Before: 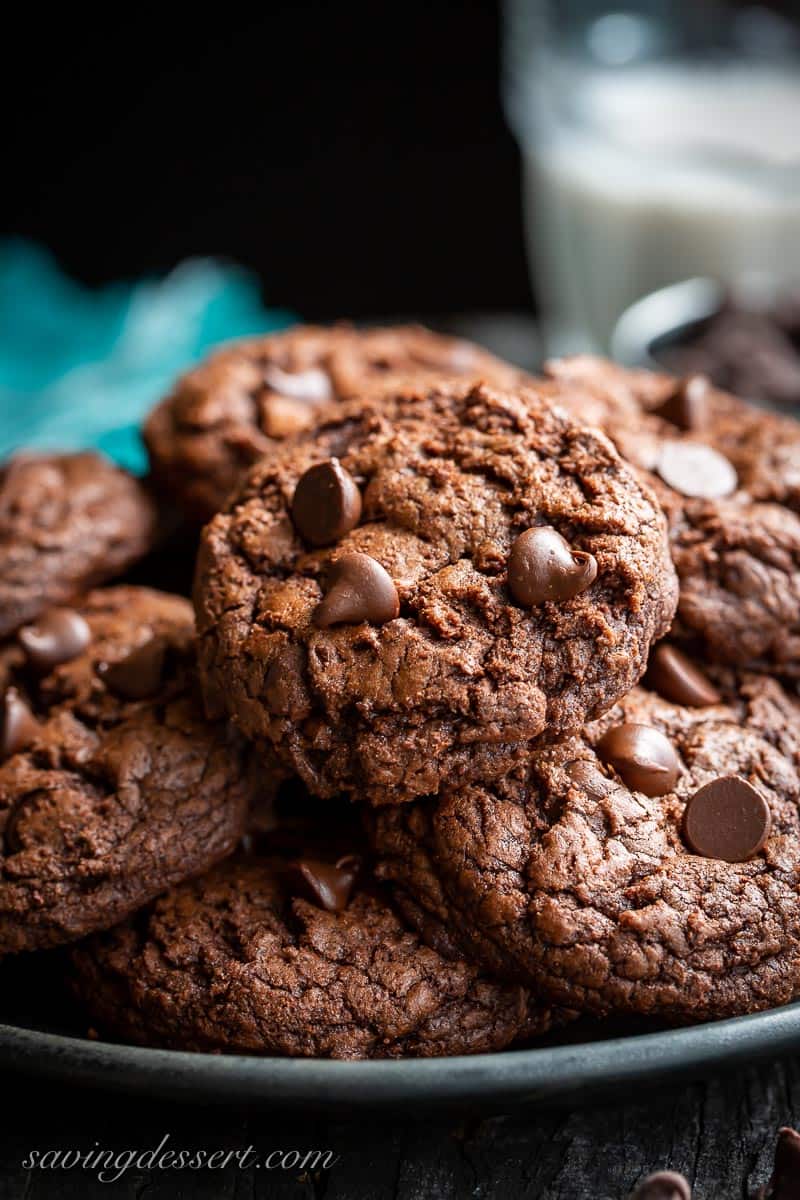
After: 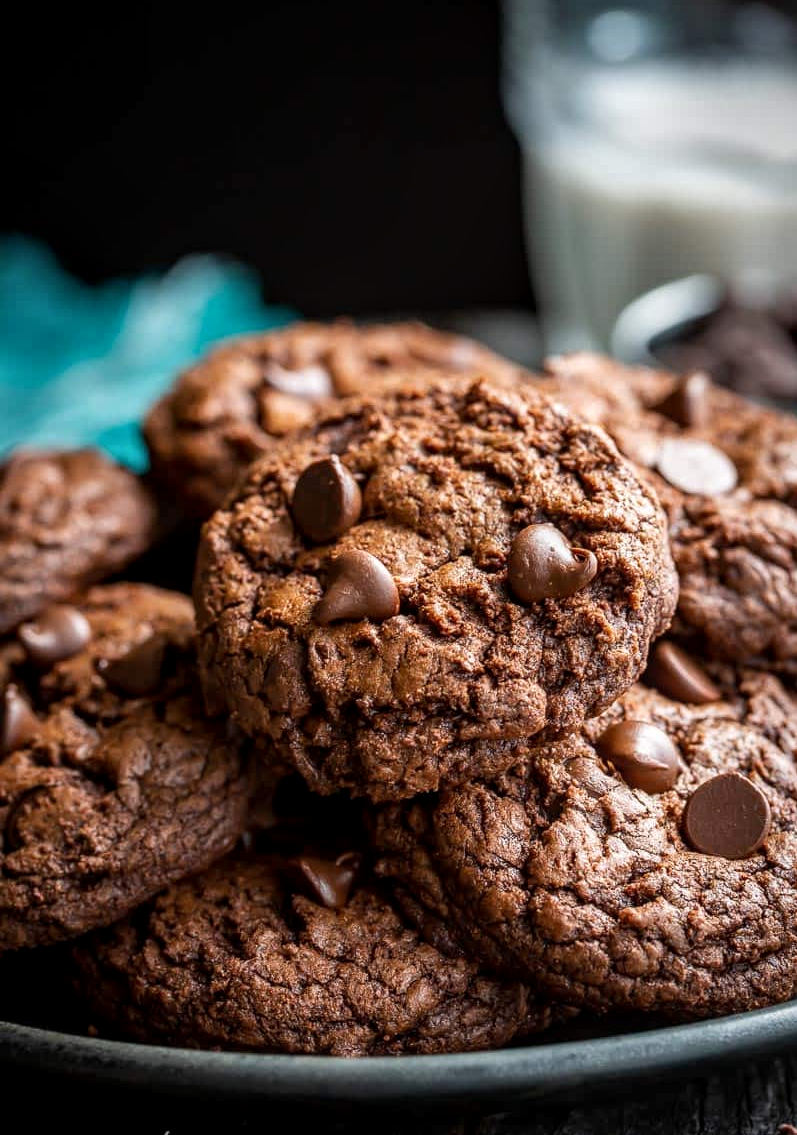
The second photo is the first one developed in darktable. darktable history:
local contrast: on, module defaults
crop: top 0.32%, right 0.258%, bottom 5.058%
color zones: curves: ch1 [(0, 0.469) (0.072, 0.457) (0.243, 0.494) (0.429, 0.5) (0.571, 0.5) (0.714, 0.5) (0.857, 0.5) (1, 0.469)]; ch2 [(0, 0.499) (0.143, 0.467) (0.242, 0.436) (0.429, 0.493) (0.571, 0.5) (0.714, 0.5) (0.857, 0.5) (1, 0.499)], mix -137.13%
